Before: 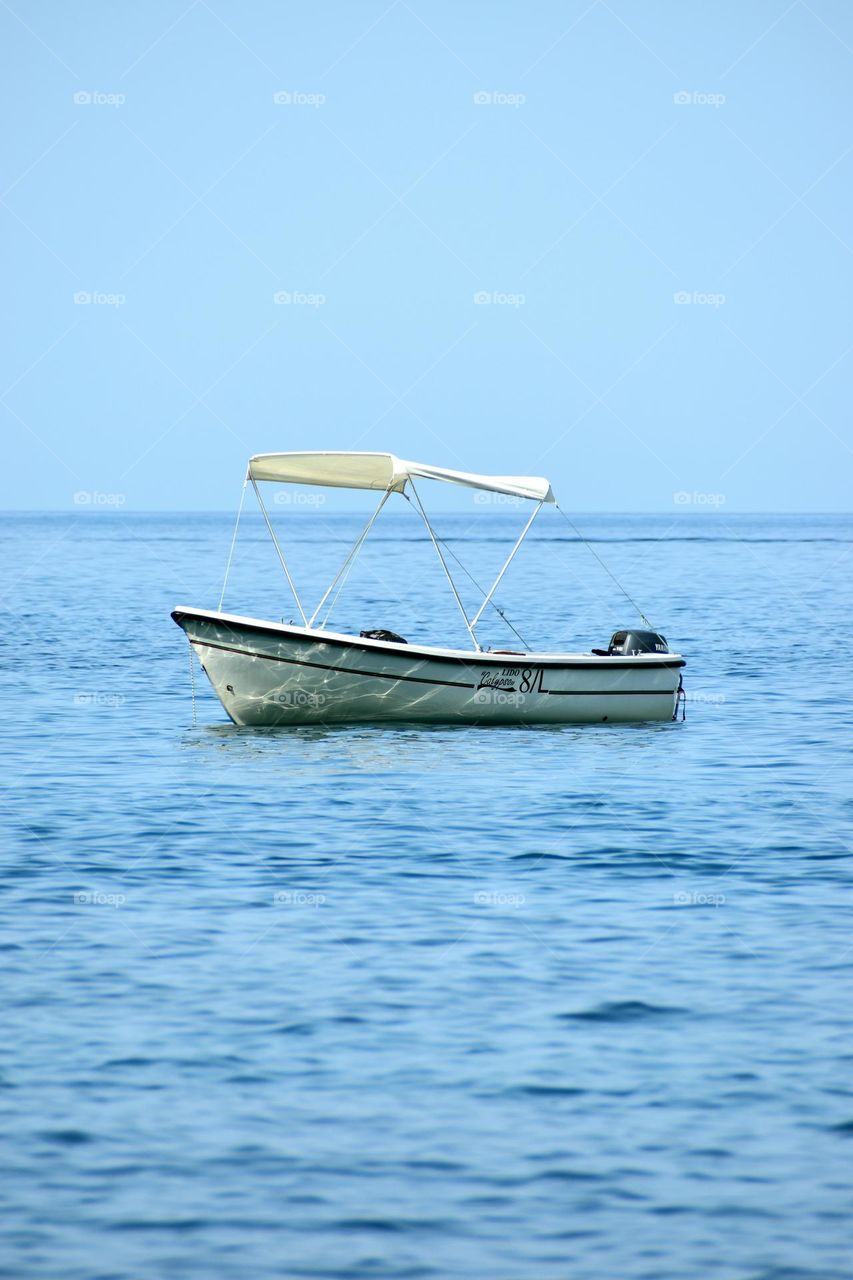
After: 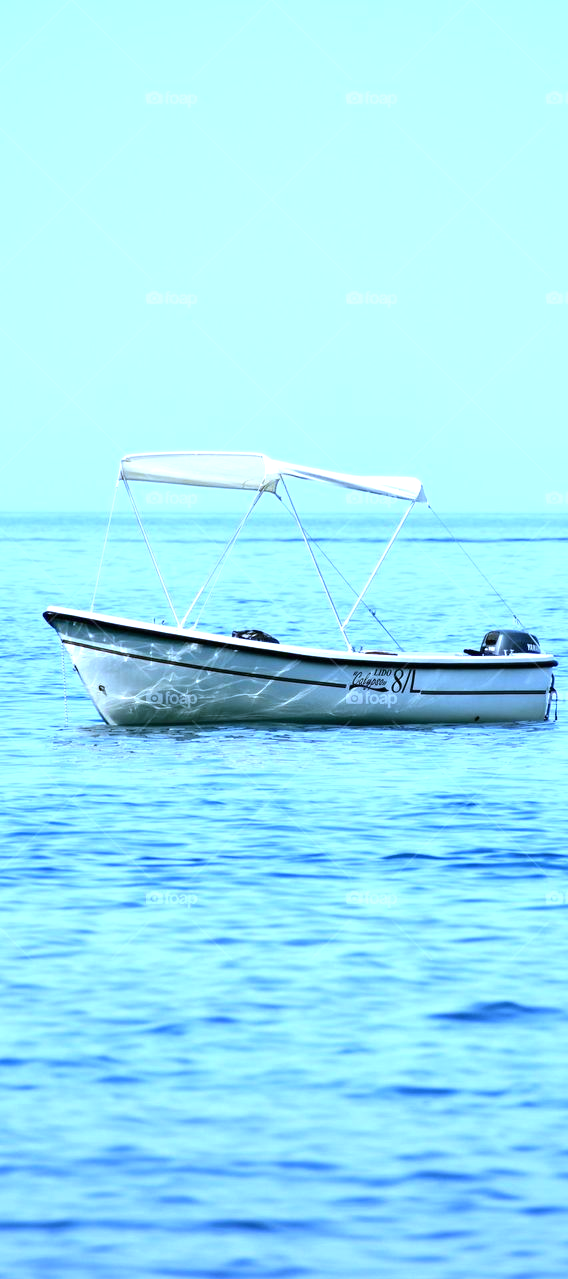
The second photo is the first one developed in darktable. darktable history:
exposure: black level correction 0, exposure 0.7 EV, compensate exposure bias true, compensate highlight preservation false
crop and rotate: left 15.055%, right 18.278%
white balance: red 0.871, blue 1.249
